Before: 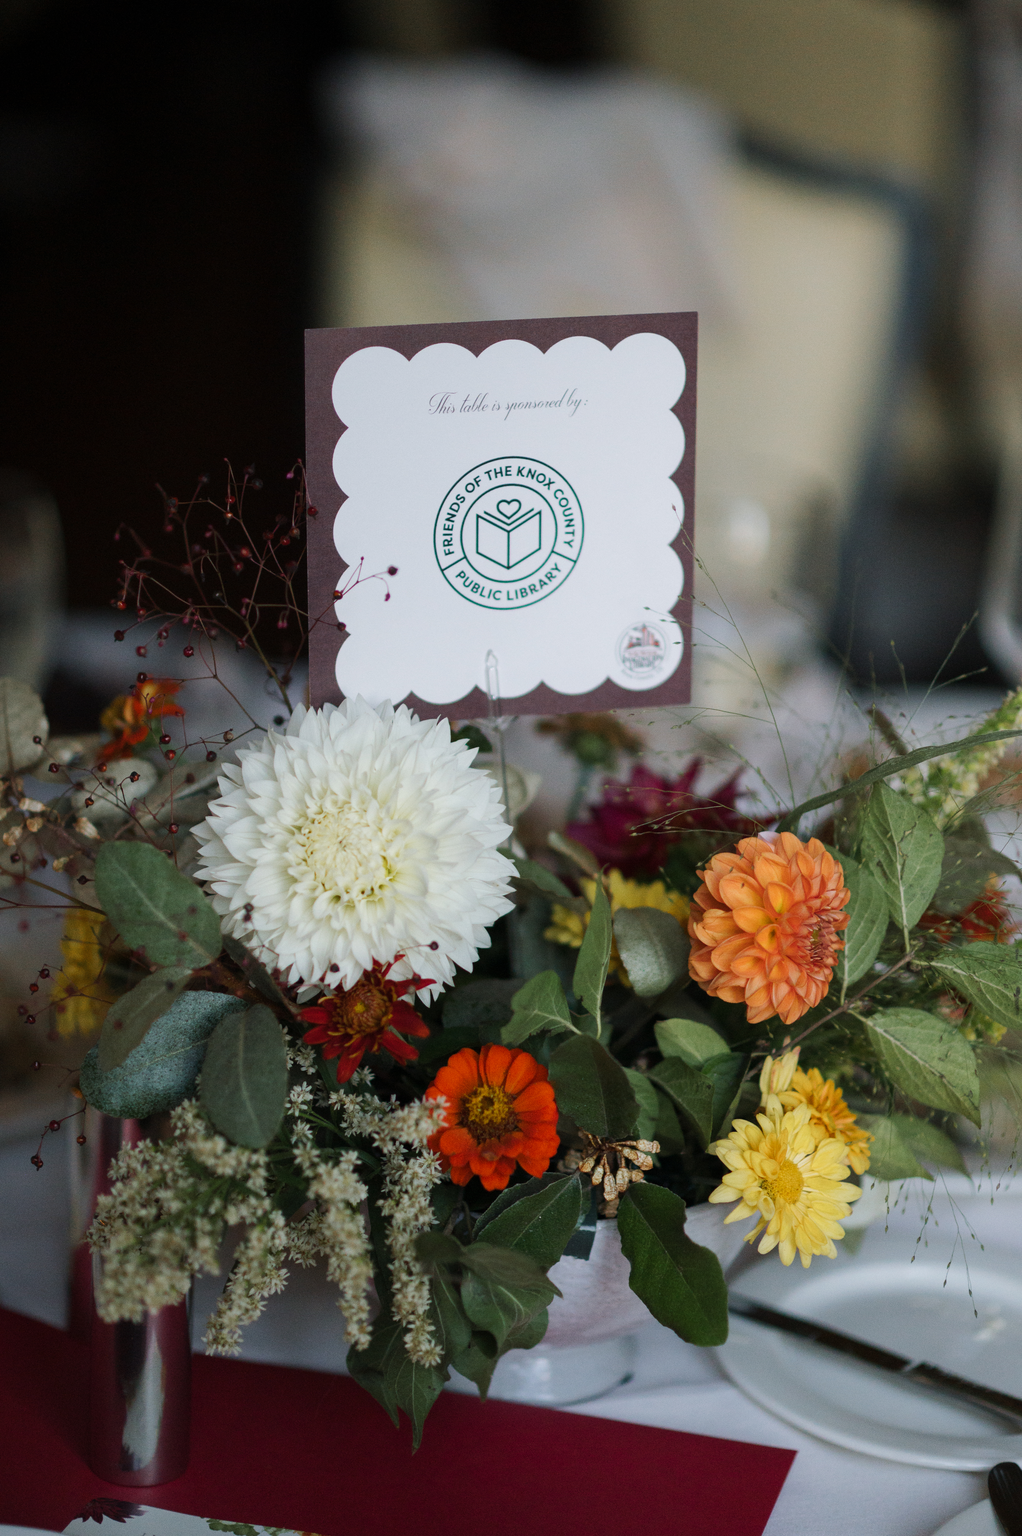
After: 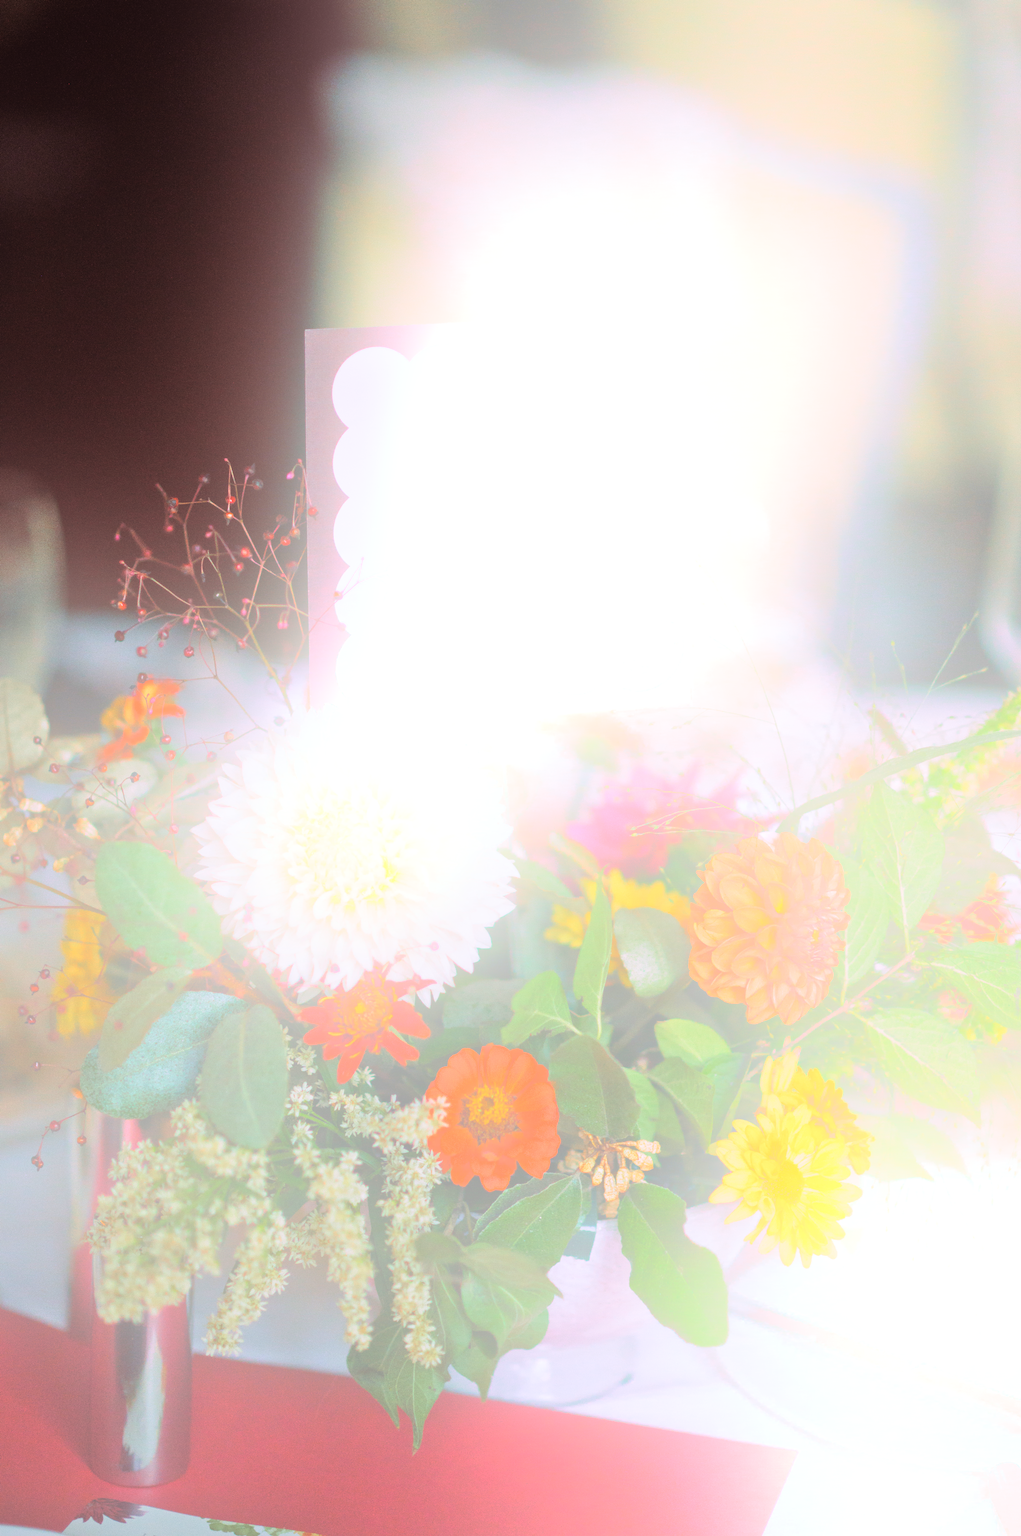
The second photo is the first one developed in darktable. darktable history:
bloom: size 85%, threshold 5%, strength 85%
split-toning: highlights › hue 298.8°, highlights › saturation 0.73, compress 41.76%
shadows and highlights: white point adjustment 0.1, highlights -70, soften with gaussian
tone equalizer: -8 EV 1 EV, -7 EV 1 EV, -6 EV 1 EV, -5 EV 1 EV, -4 EV 1 EV, -3 EV 0.75 EV, -2 EV 0.5 EV, -1 EV 0.25 EV
